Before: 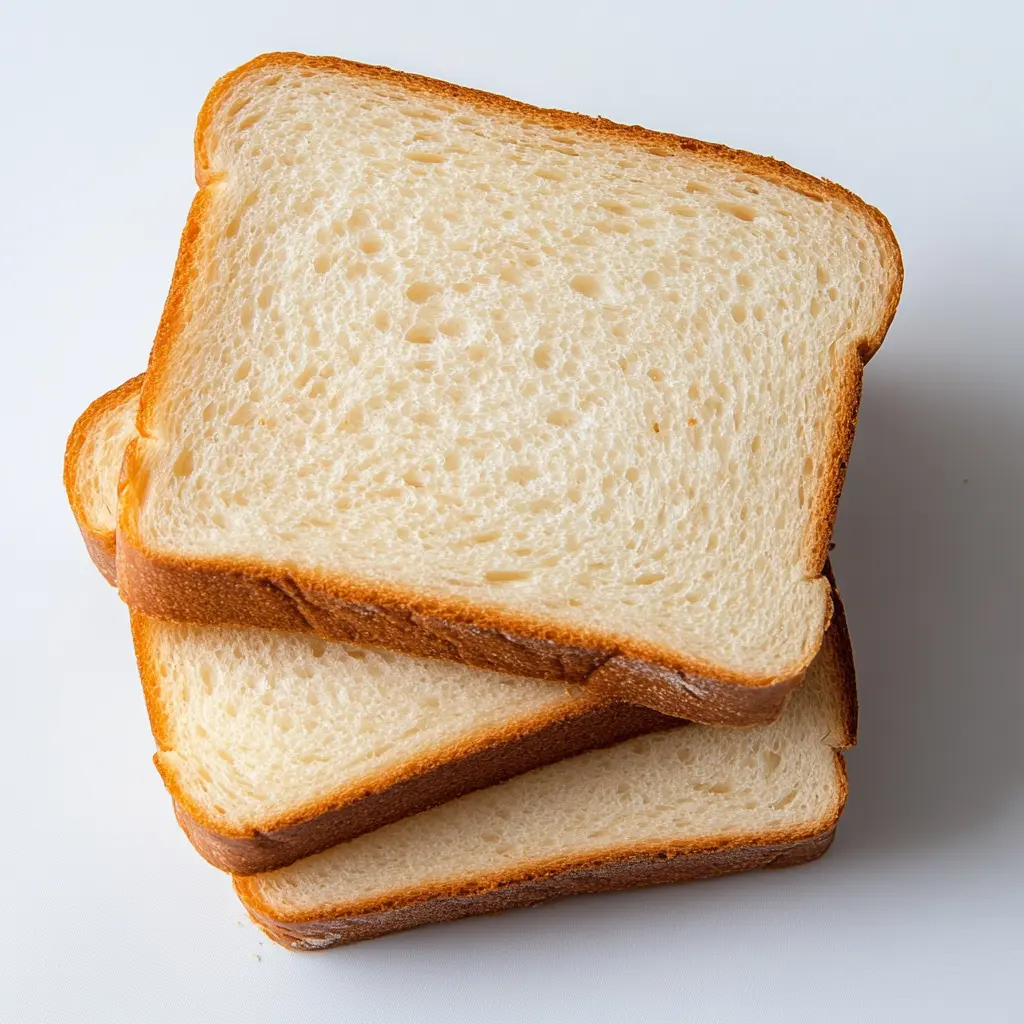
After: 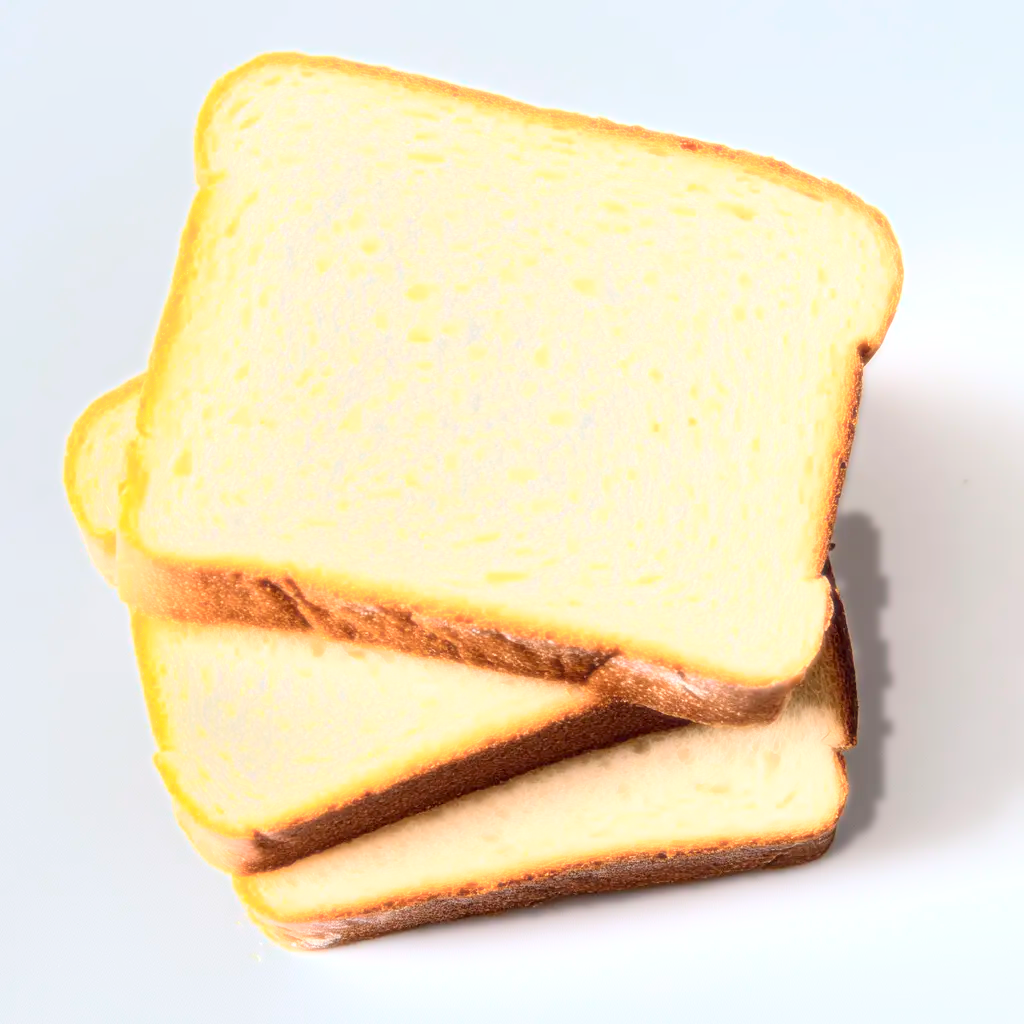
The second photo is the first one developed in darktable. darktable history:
exposure: exposure 0.999 EV, compensate highlight preservation false
bloom: size 0%, threshold 54.82%, strength 8.31%
